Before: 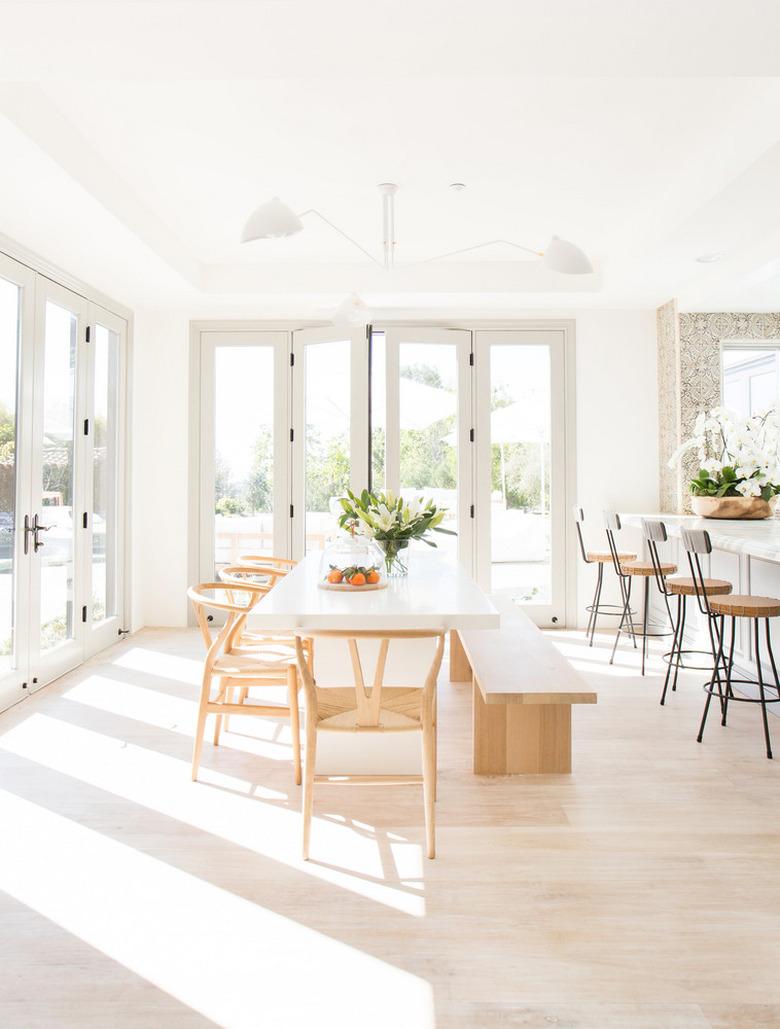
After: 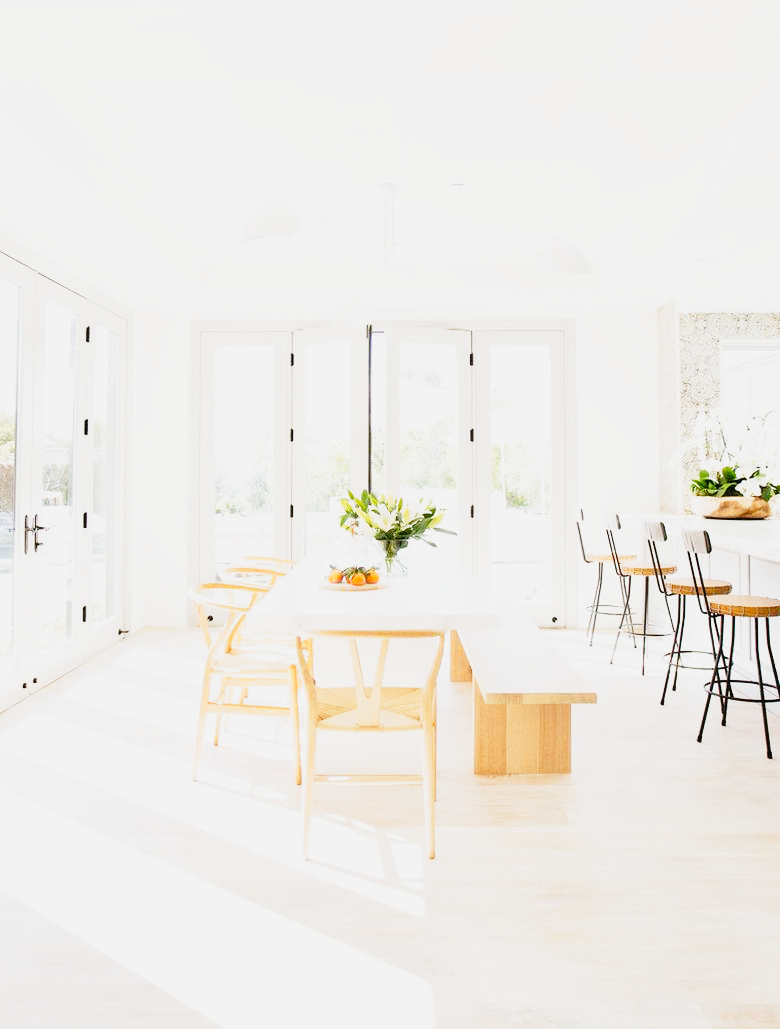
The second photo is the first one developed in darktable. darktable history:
base curve: curves: ch0 [(0, 0) (0.007, 0.004) (0.027, 0.03) (0.046, 0.07) (0.207, 0.54) (0.442, 0.872) (0.673, 0.972) (1, 1)], preserve colors none
tone curve: curves: ch0 [(0, 0.021) (0.049, 0.044) (0.152, 0.14) (0.328, 0.377) (0.473, 0.543) (0.641, 0.705) (0.85, 0.894) (1, 0.969)]; ch1 [(0, 0) (0.302, 0.331) (0.433, 0.432) (0.472, 0.47) (0.502, 0.503) (0.527, 0.521) (0.564, 0.58) (0.614, 0.626) (0.677, 0.701) (0.859, 0.885) (1, 1)]; ch2 [(0, 0) (0.33, 0.301) (0.447, 0.44) (0.487, 0.496) (0.502, 0.516) (0.535, 0.563) (0.565, 0.593) (0.608, 0.638) (1, 1)], preserve colors none
exposure: black level correction 0, exposure -0.82 EV, compensate exposure bias true, compensate highlight preservation false
